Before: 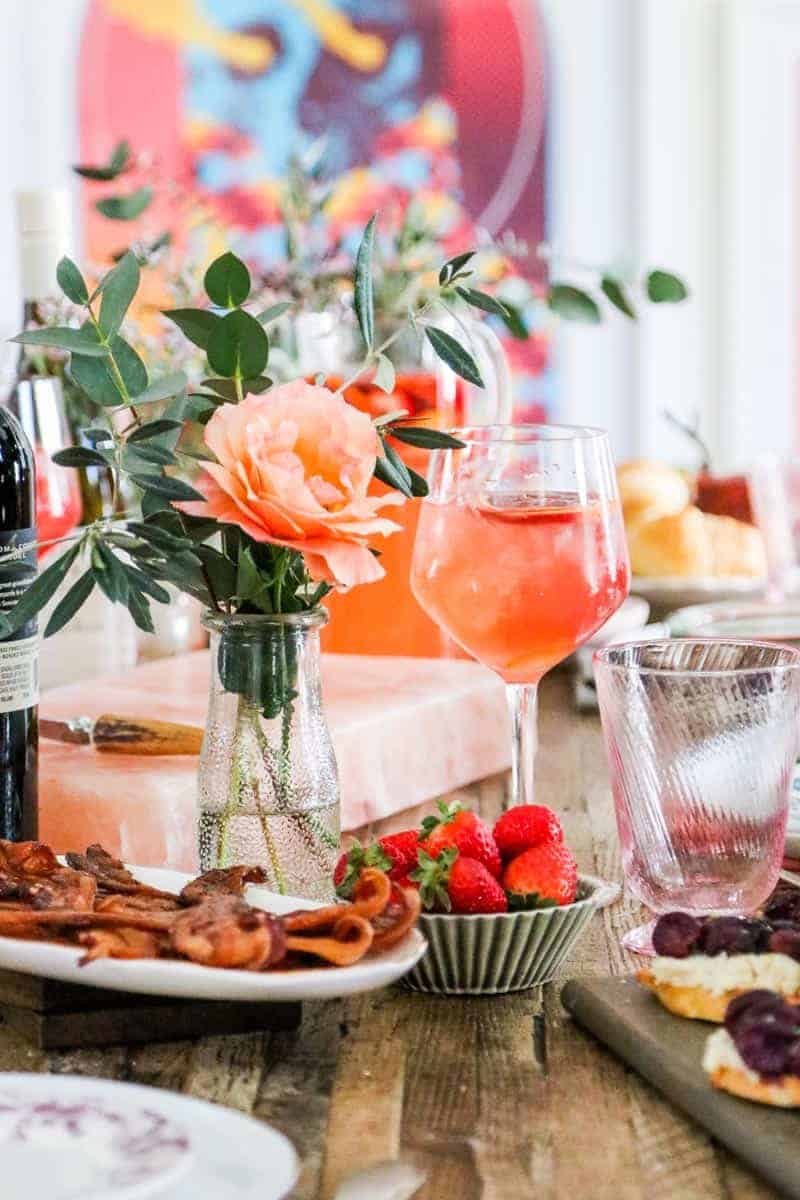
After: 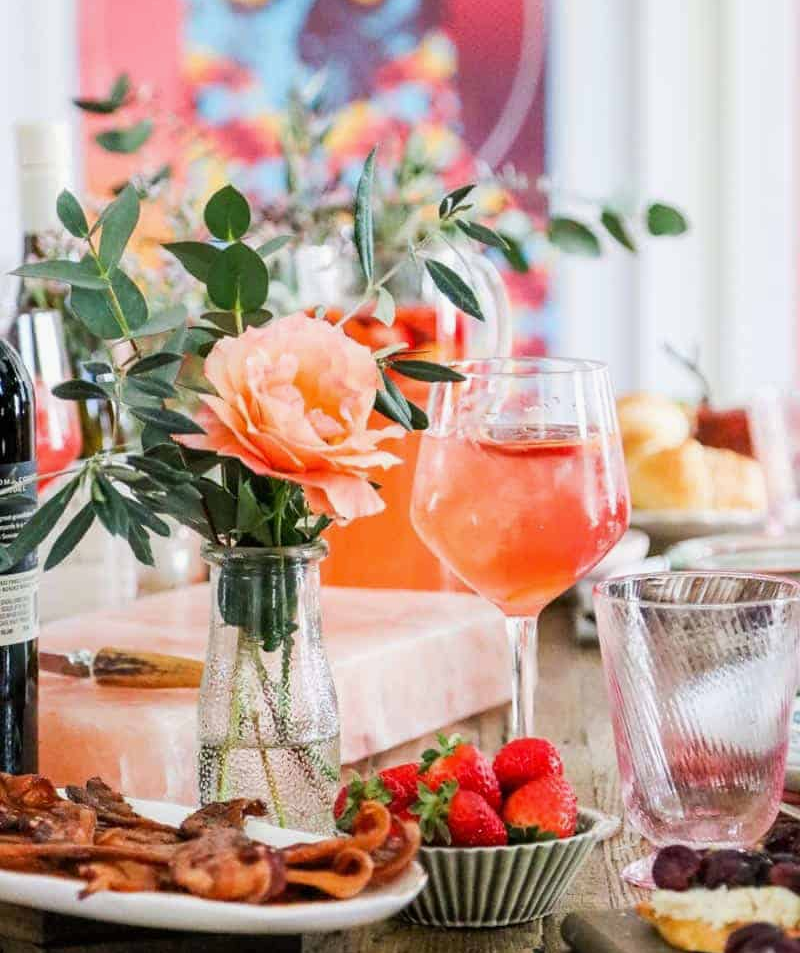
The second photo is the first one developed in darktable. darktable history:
crop and rotate: top 5.65%, bottom 14.925%
exposure: exposure -0.07 EV, compensate highlight preservation false
